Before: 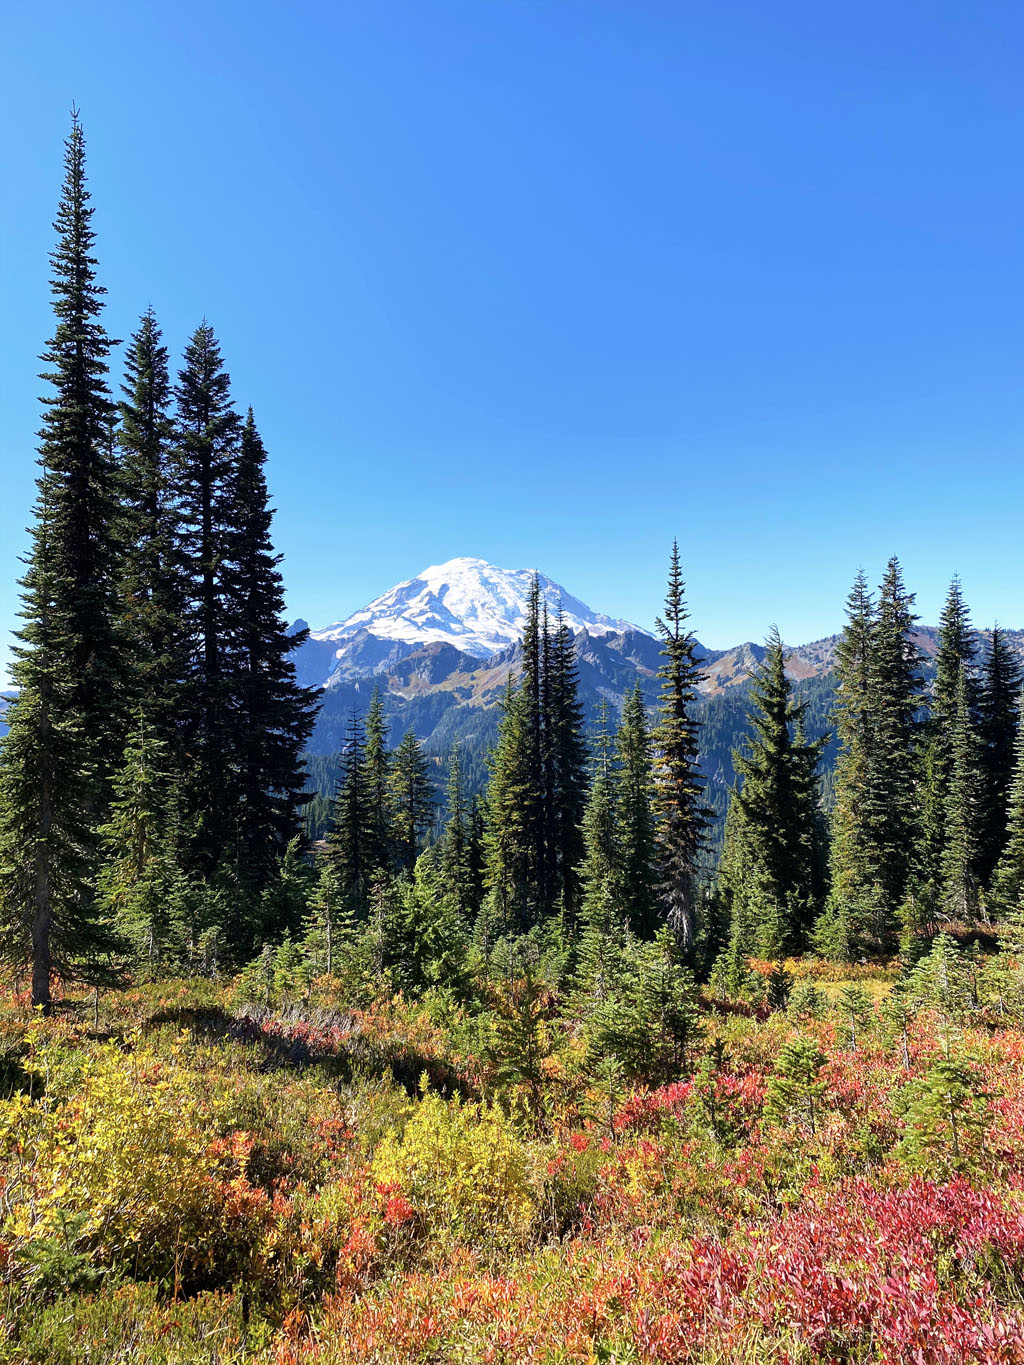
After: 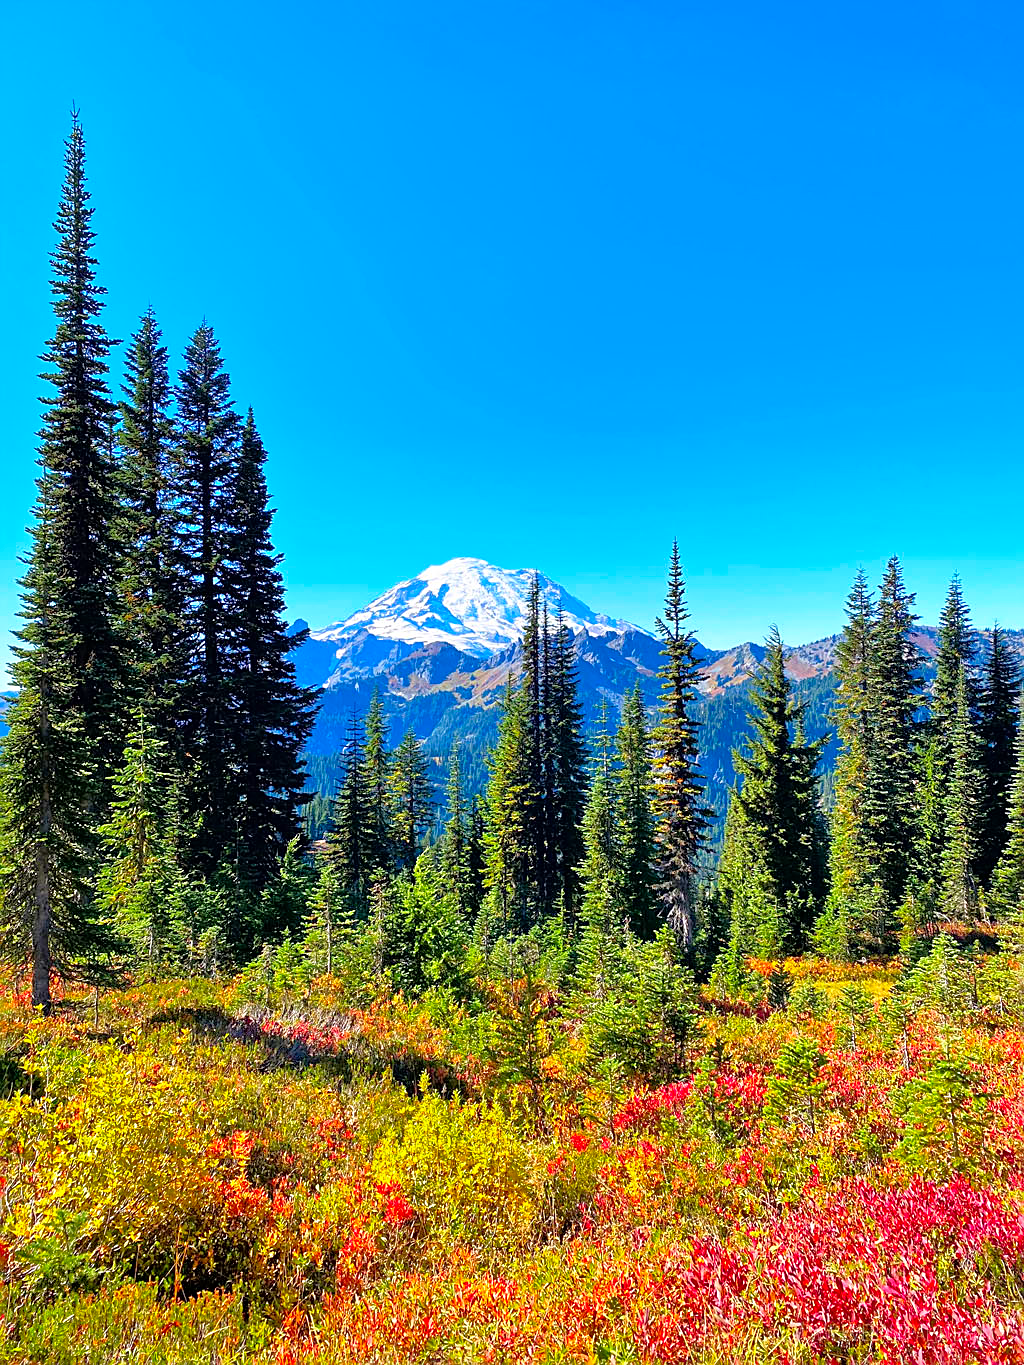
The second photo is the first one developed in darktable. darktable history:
contrast brightness saturation: saturation 0.515
tone equalizer: -7 EV 0.158 EV, -6 EV 0.635 EV, -5 EV 1.13 EV, -4 EV 1.36 EV, -3 EV 1.15 EV, -2 EV 0.6 EV, -1 EV 0.167 EV
sharpen: on, module defaults
